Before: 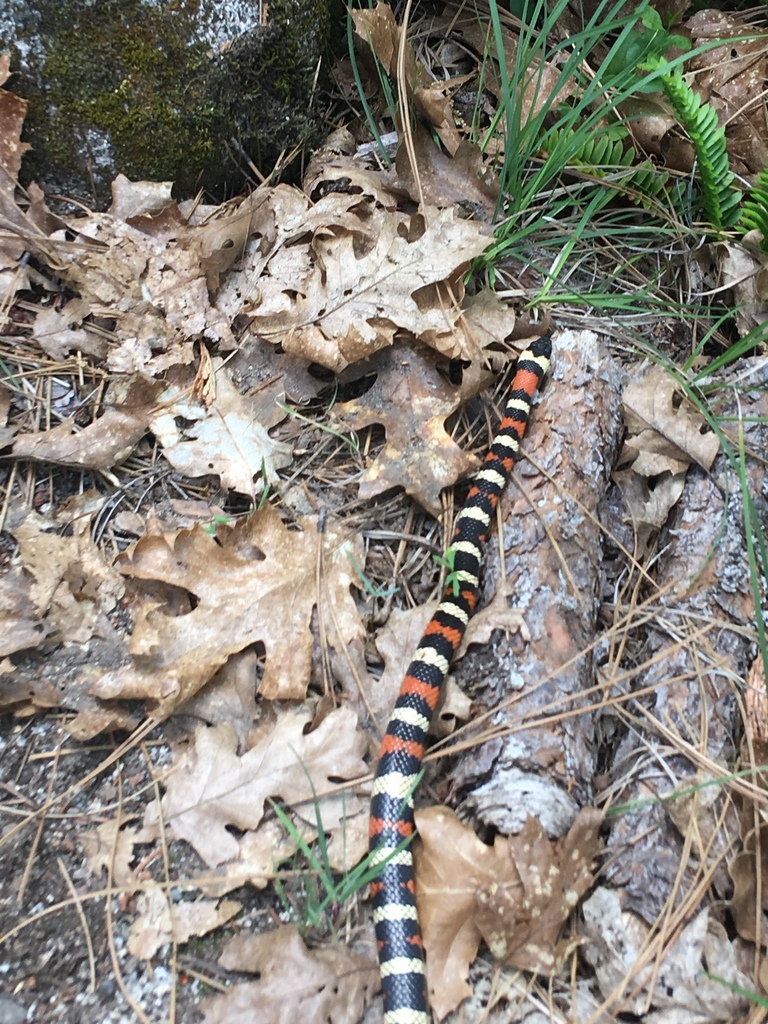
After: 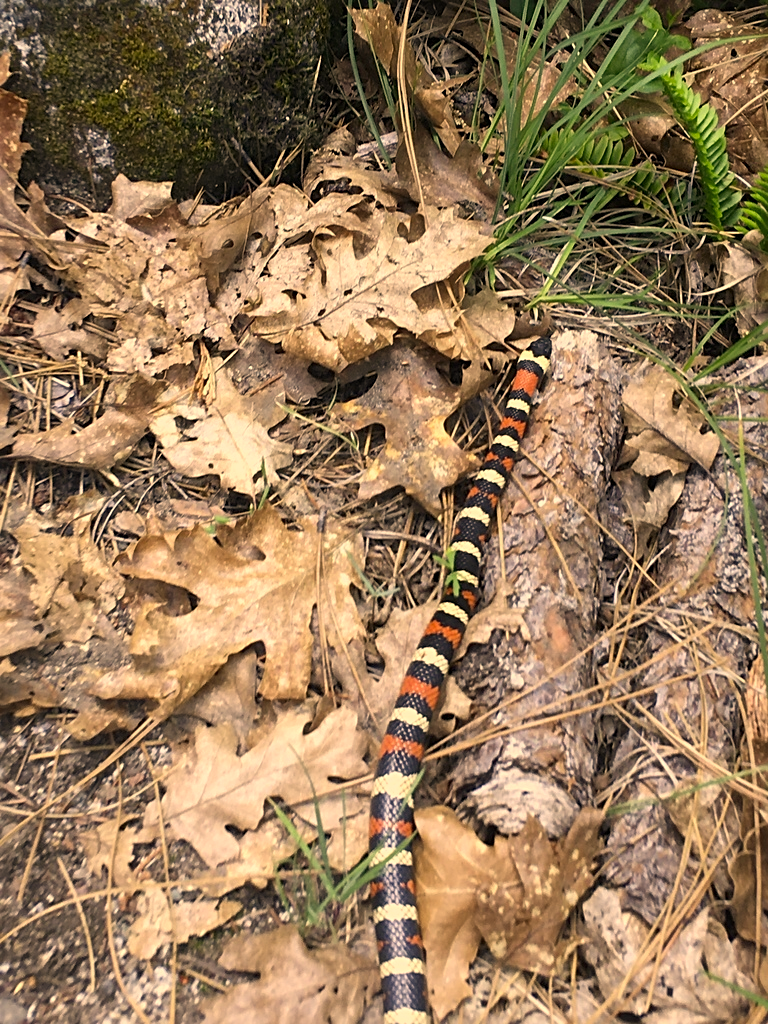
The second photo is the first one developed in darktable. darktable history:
sharpen: radius 2.52, amount 0.338
color correction: highlights a* 14.92, highlights b* 31.19
exposure: exposure -0.071 EV, compensate exposure bias true, compensate highlight preservation false
